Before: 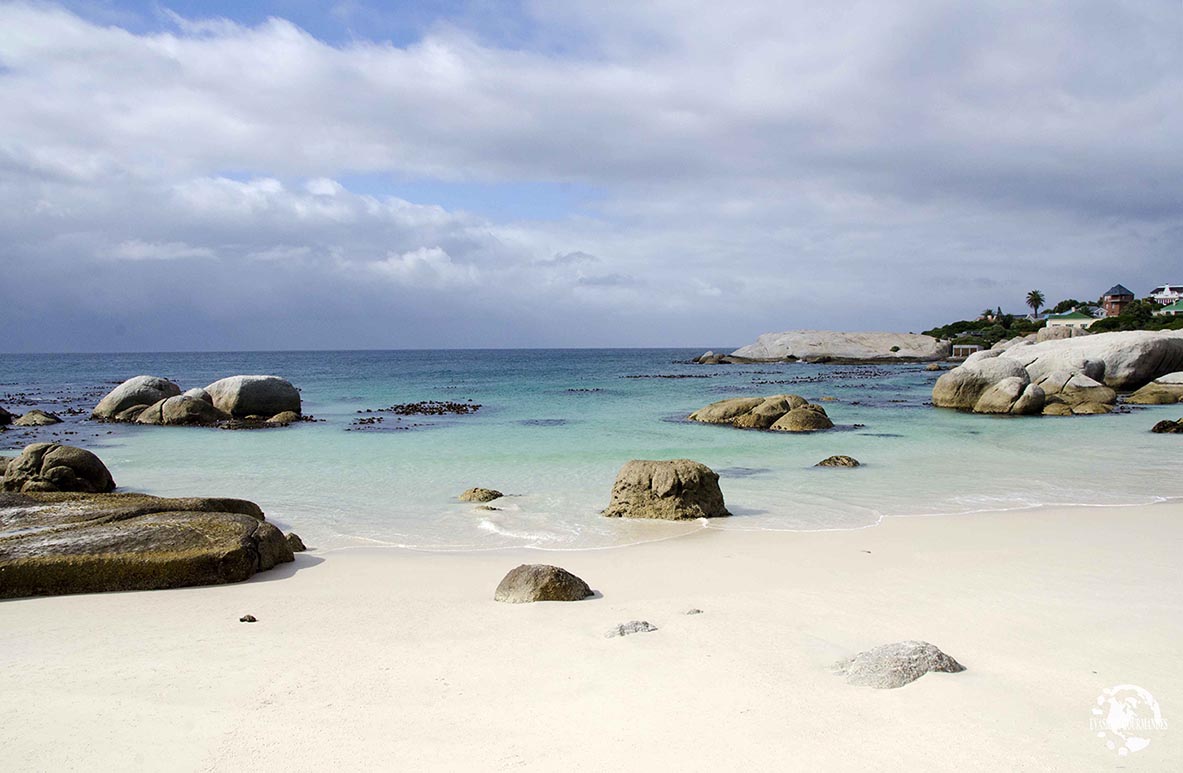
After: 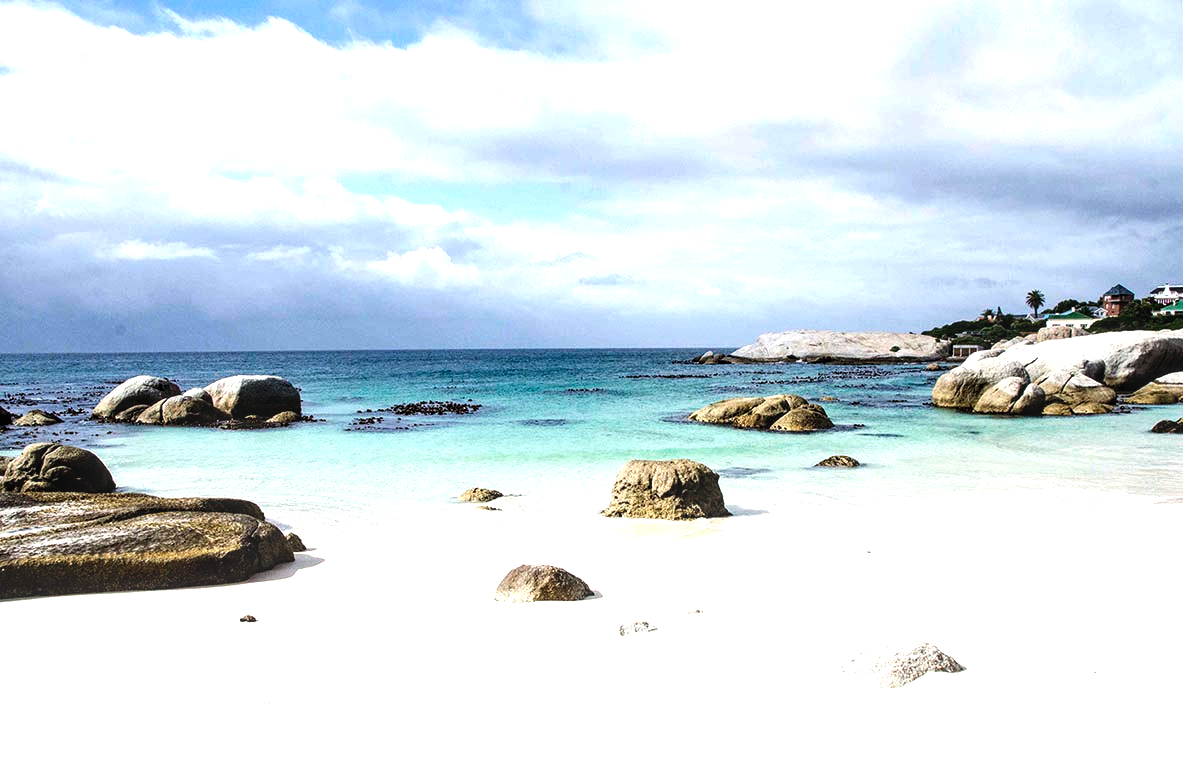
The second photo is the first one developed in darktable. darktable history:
local contrast: highlights 61%, detail 143%, midtone range 0.428
white balance: emerald 1
tone equalizer: -8 EV -1.08 EV, -7 EV -1.01 EV, -6 EV -0.867 EV, -5 EV -0.578 EV, -3 EV 0.578 EV, -2 EV 0.867 EV, -1 EV 1.01 EV, +0 EV 1.08 EV, edges refinement/feathering 500, mask exposure compensation -1.57 EV, preserve details no
